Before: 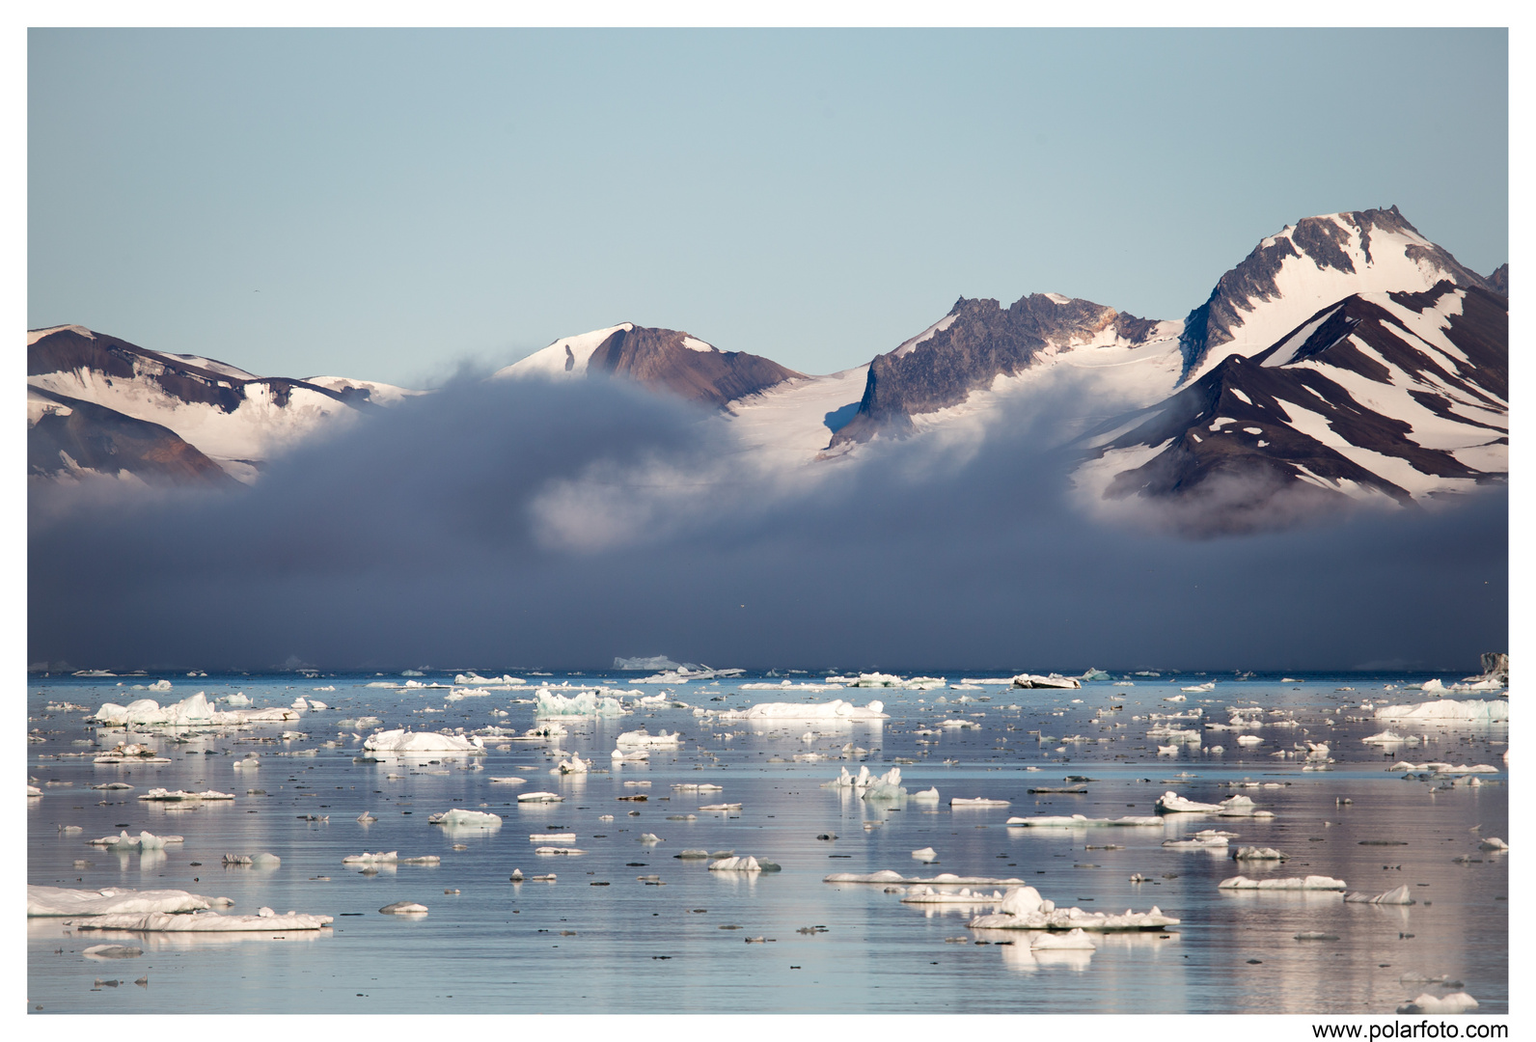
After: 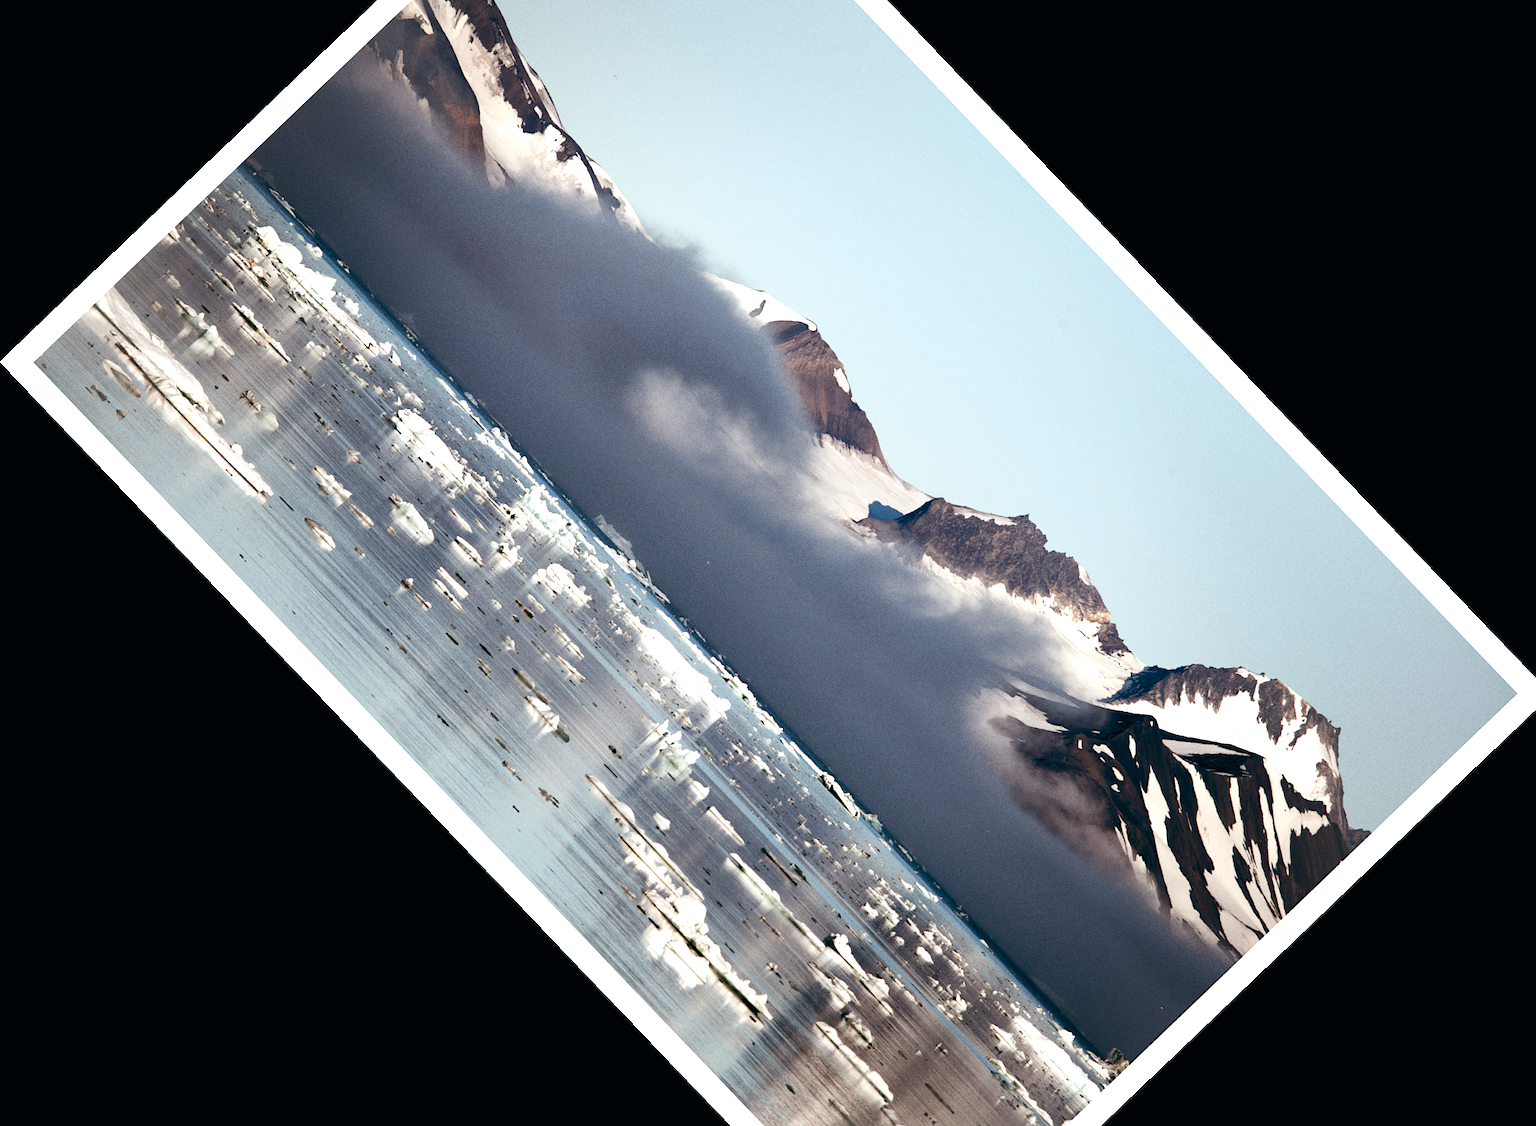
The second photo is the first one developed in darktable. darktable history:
grain: coarseness 0.09 ISO
color balance rgb: perceptual saturation grading › global saturation 20%, perceptual saturation grading › highlights -25%, perceptual saturation grading › shadows 50%
crop and rotate: angle -46.26°, top 16.234%, right 0.912%, bottom 11.704%
tone equalizer: -8 EV -0.75 EV, -7 EV -0.7 EV, -6 EV -0.6 EV, -5 EV -0.4 EV, -3 EV 0.4 EV, -2 EV 0.6 EV, -1 EV 0.7 EV, +0 EV 0.75 EV, edges refinement/feathering 500, mask exposure compensation -1.57 EV, preserve details no
color balance: lift [1, 0.994, 1.002, 1.006], gamma [0.957, 1.081, 1.016, 0.919], gain [0.97, 0.972, 1.01, 1.028], input saturation 91.06%, output saturation 79.8%
